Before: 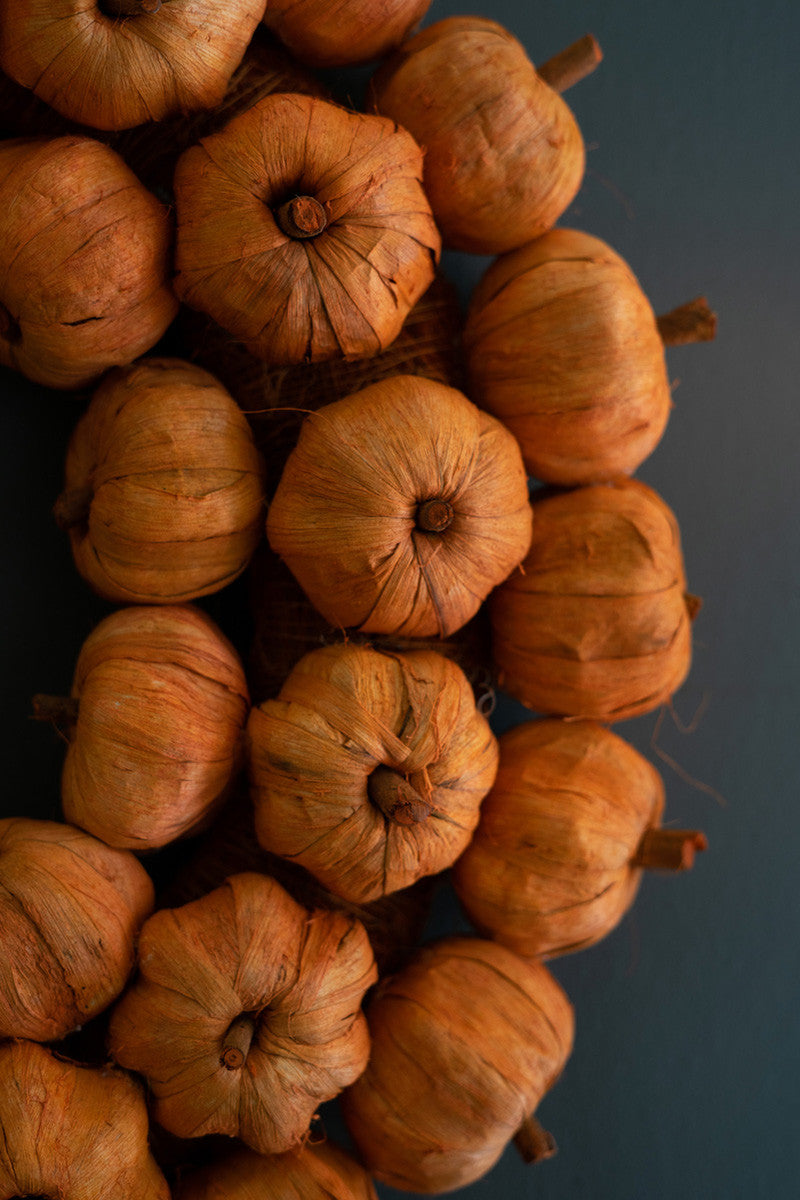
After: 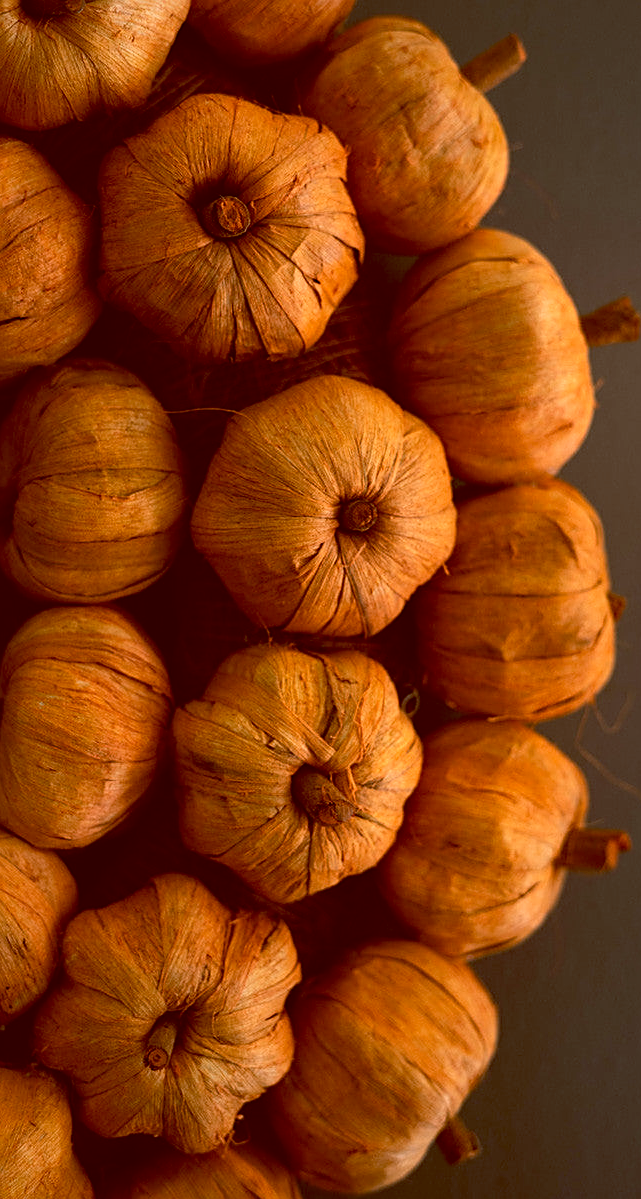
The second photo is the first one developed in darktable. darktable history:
white balance: red 1.045, blue 0.932
color balance: lift [1, 1.011, 0.999, 0.989], gamma [1.109, 1.045, 1.039, 0.955], gain [0.917, 0.936, 0.952, 1.064], contrast 2.32%, contrast fulcrum 19%, output saturation 101%
sharpen: on, module defaults
crop and rotate: left 9.597%, right 10.195%
tone equalizer: -8 EV -0.417 EV, -7 EV -0.389 EV, -6 EV -0.333 EV, -5 EV -0.222 EV, -3 EV 0.222 EV, -2 EV 0.333 EV, -1 EV 0.389 EV, +0 EV 0.417 EV, edges refinement/feathering 500, mask exposure compensation -1.57 EV, preserve details no
